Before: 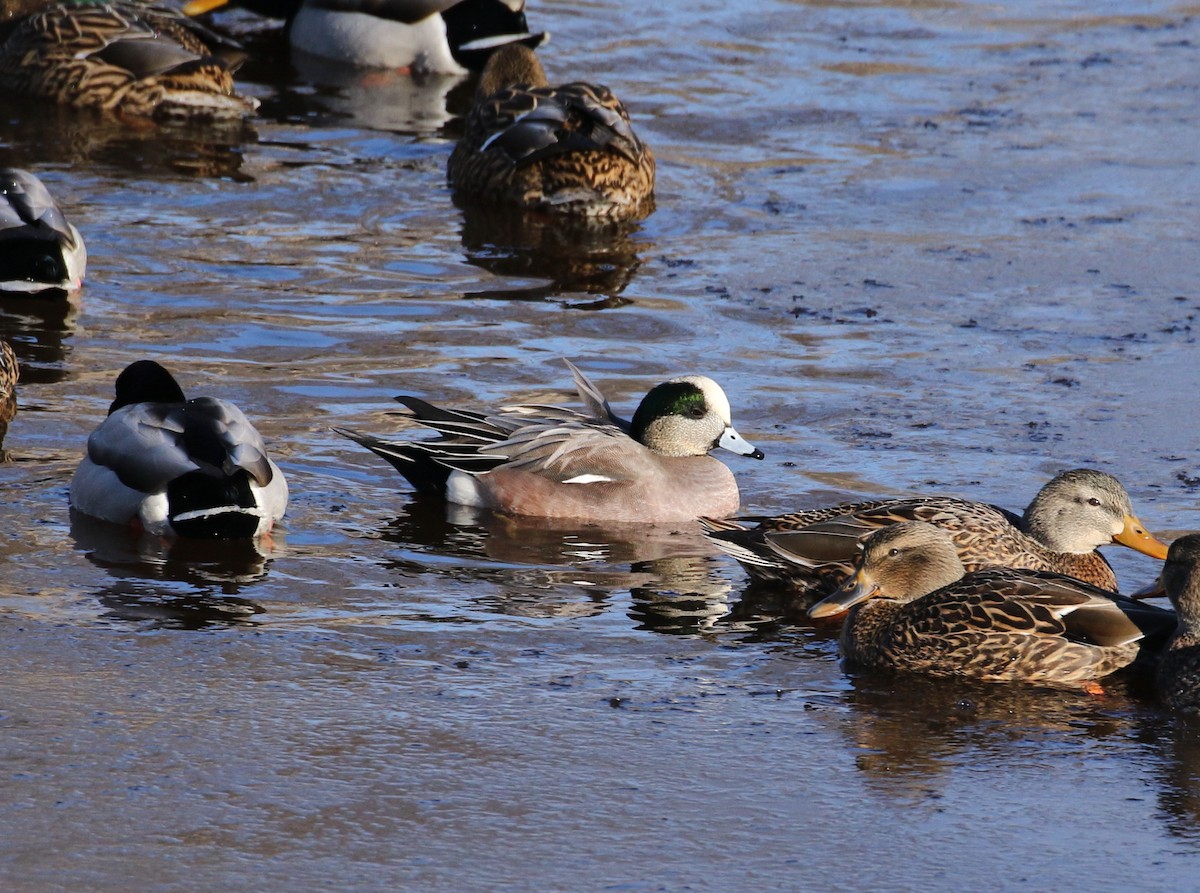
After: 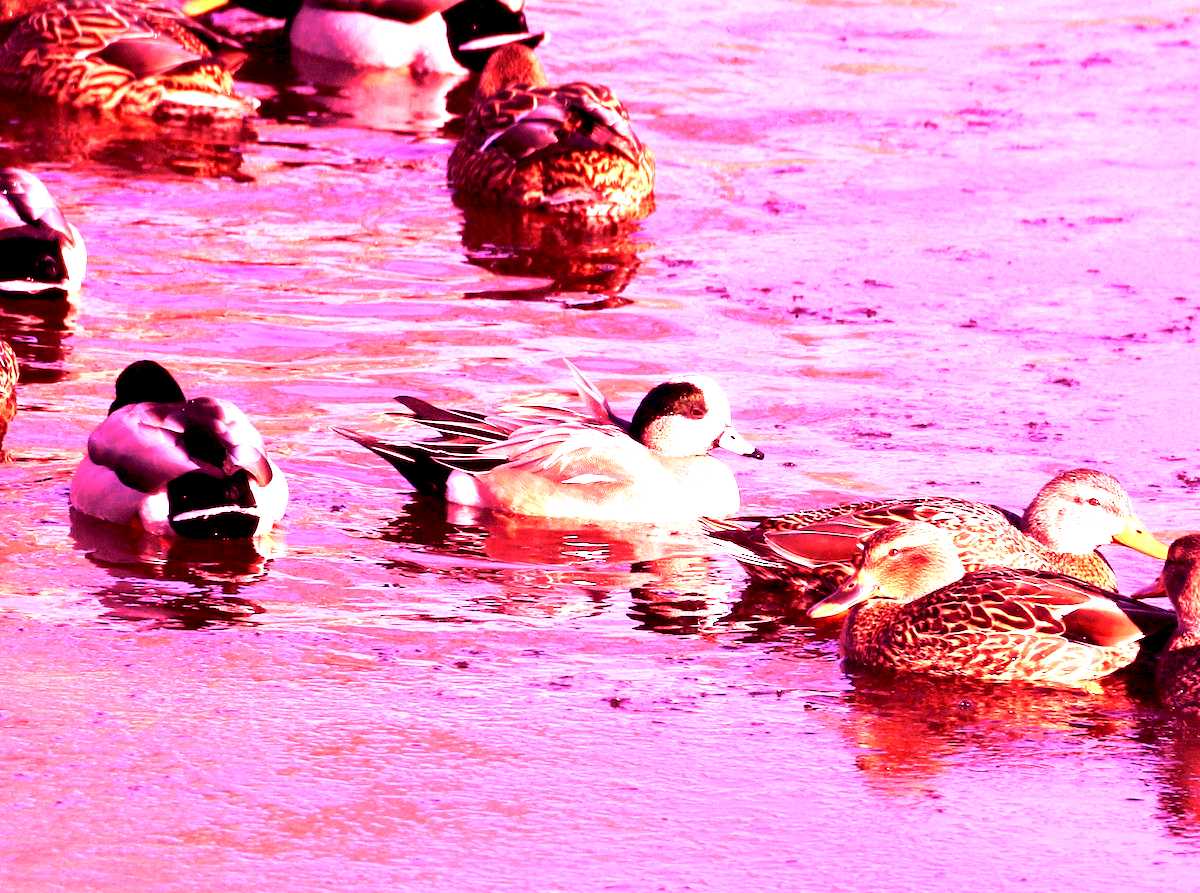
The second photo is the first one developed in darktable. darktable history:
exposure: black level correction 0.01, exposure 0.011 EV, compensate highlight preservation false
velvia: on, module defaults
white balance: red 4.26, blue 1.802
